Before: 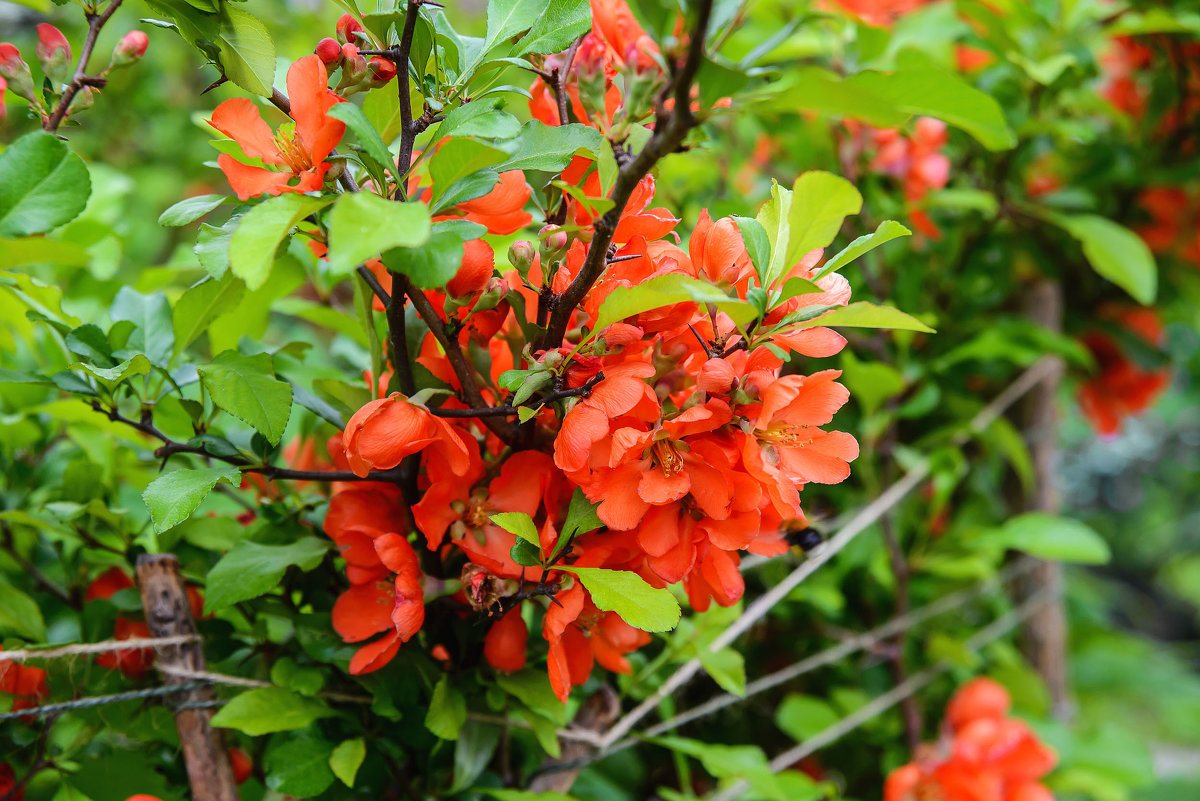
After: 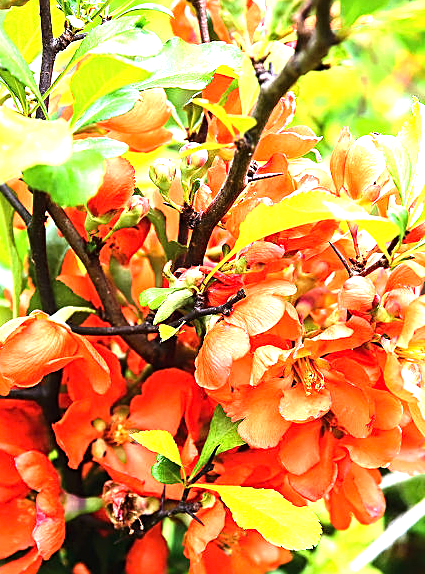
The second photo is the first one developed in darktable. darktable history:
sharpen: on, module defaults
tone equalizer: -8 EV -0.711 EV, -7 EV -0.715 EV, -6 EV -0.621 EV, -5 EV -0.367 EV, -3 EV 0.389 EV, -2 EV 0.6 EV, -1 EV 0.69 EV, +0 EV 0.722 EV, edges refinement/feathering 500, mask exposure compensation -1.57 EV, preserve details no
exposure: black level correction 0, exposure 1.387 EV, compensate highlight preservation false
crop and rotate: left 29.971%, top 10.322%, right 34.559%, bottom 18.013%
